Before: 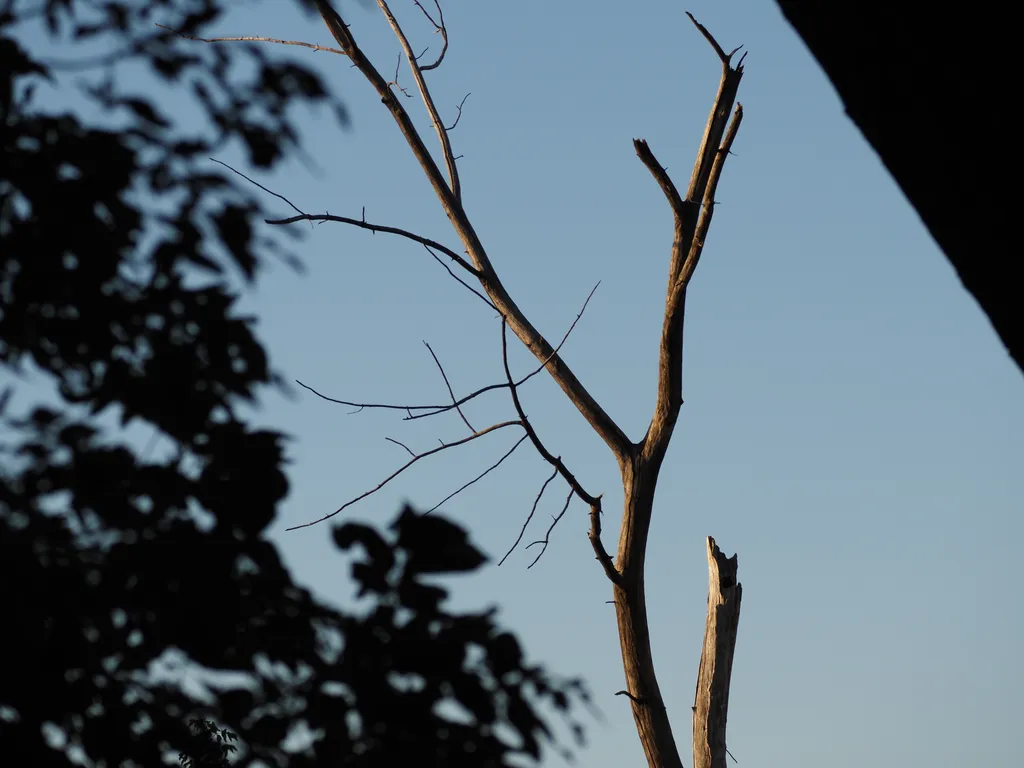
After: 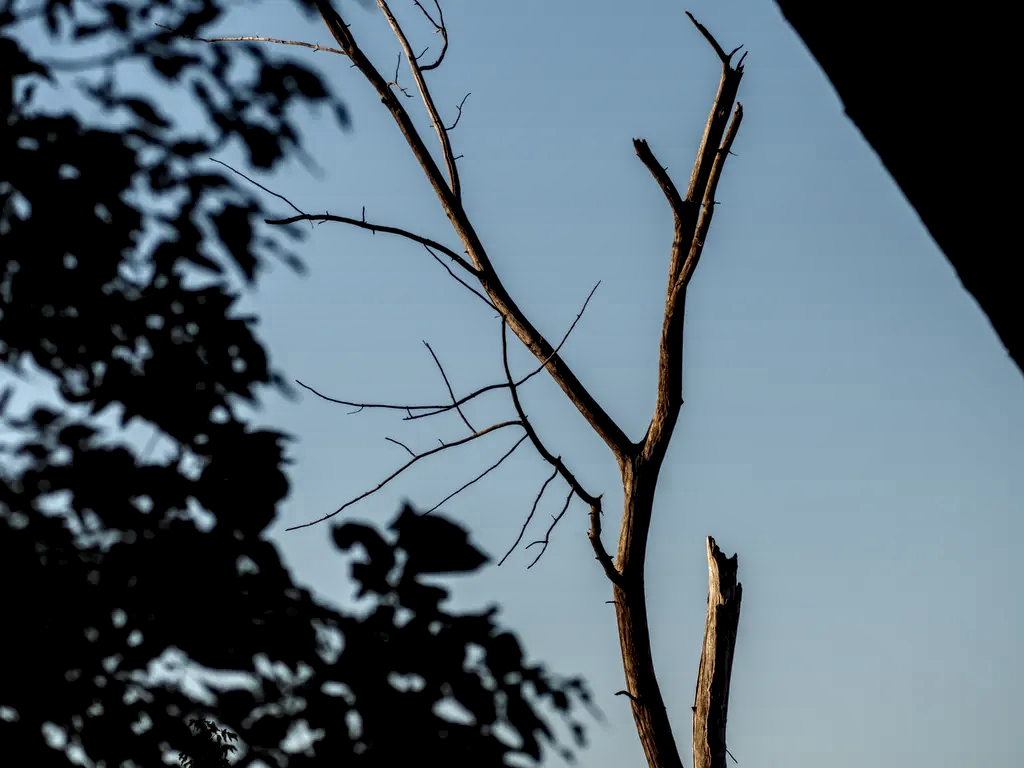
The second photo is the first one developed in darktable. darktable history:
local contrast: highlights 19%, detail 188%
